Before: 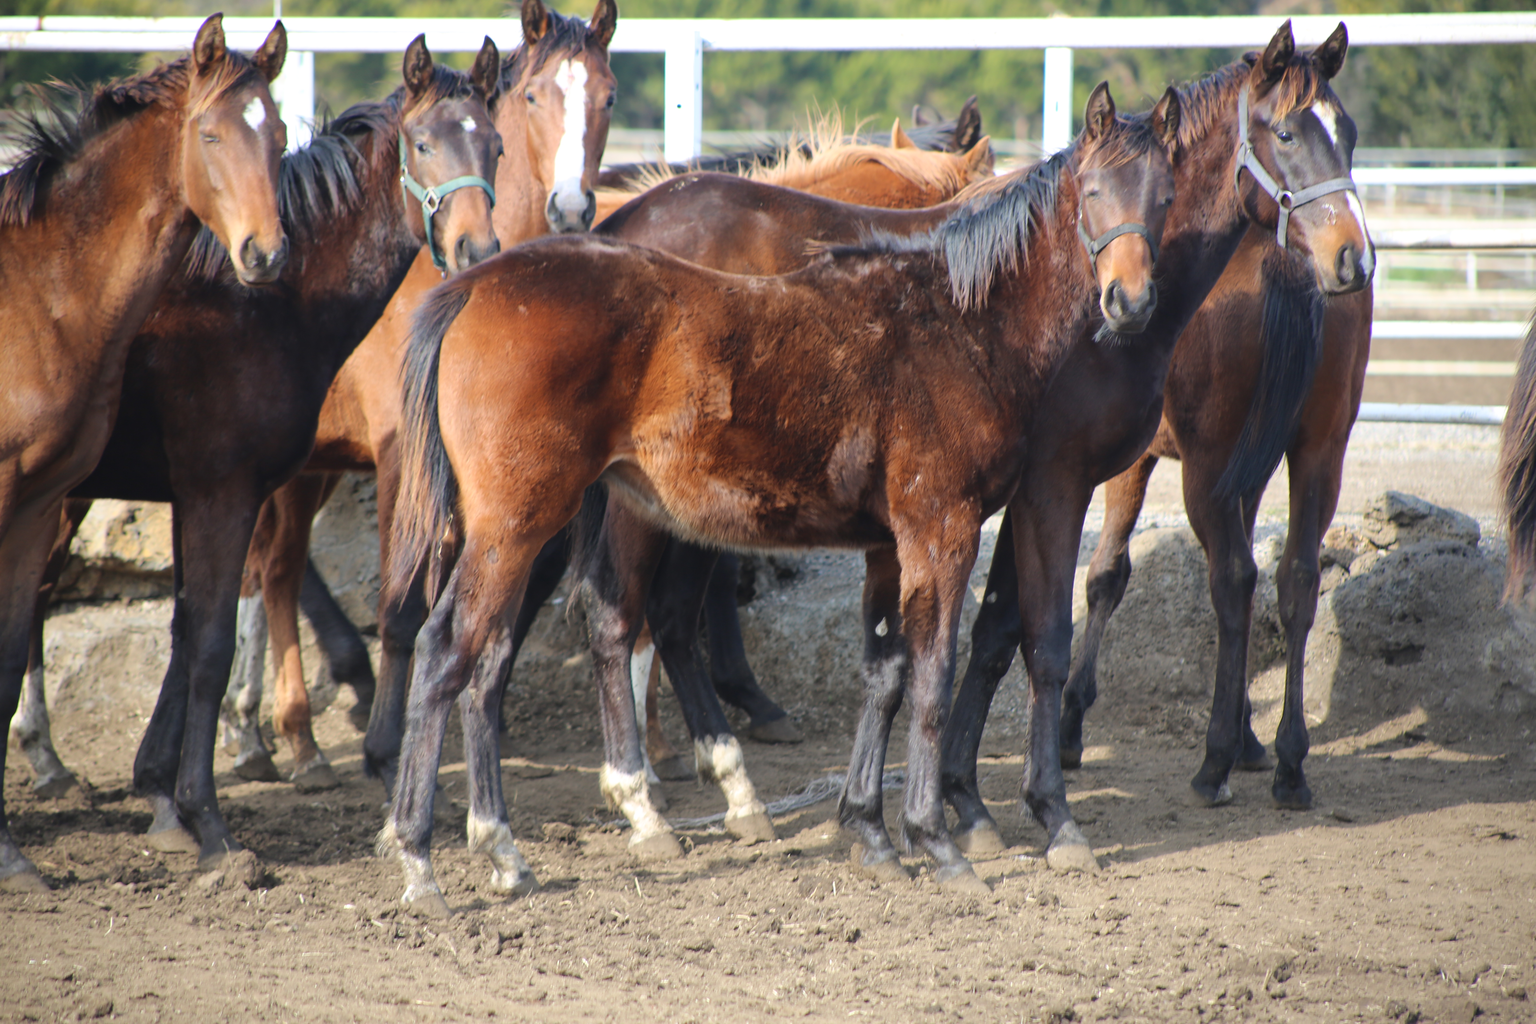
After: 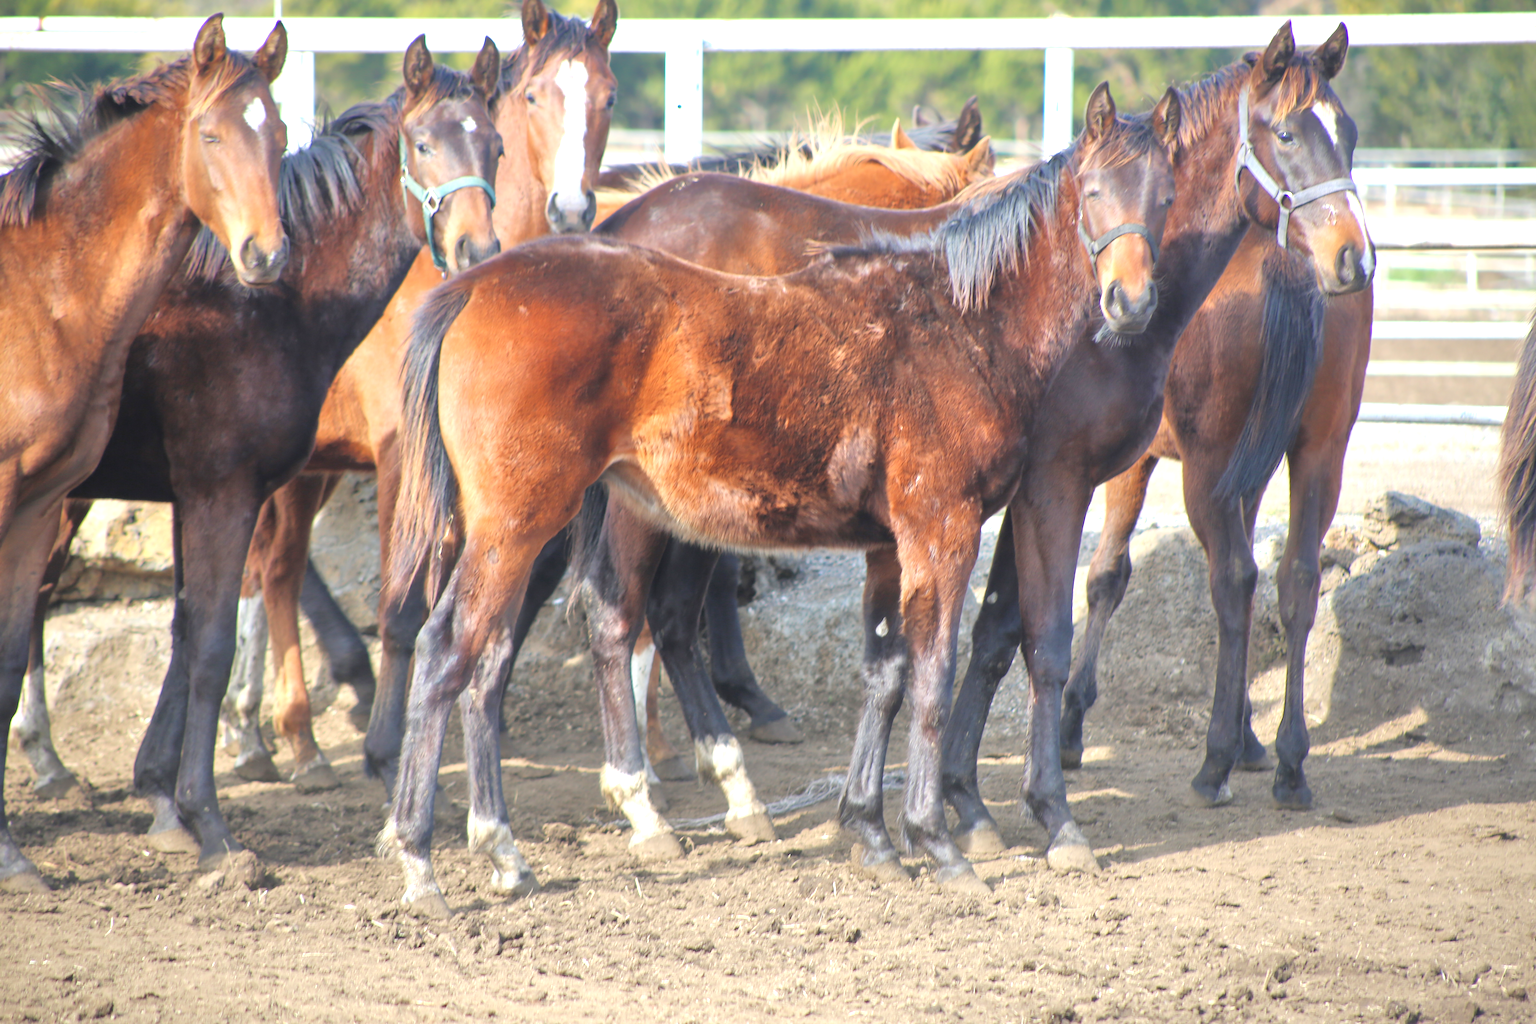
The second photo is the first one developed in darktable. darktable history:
exposure: black level correction 0, exposure 0.5 EV, compensate highlight preservation false
tone equalizer: -7 EV 0.15 EV, -6 EV 0.6 EV, -5 EV 1.15 EV, -4 EV 1.33 EV, -3 EV 1.15 EV, -2 EV 0.6 EV, -1 EV 0.15 EV, mask exposure compensation -0.5 EV
